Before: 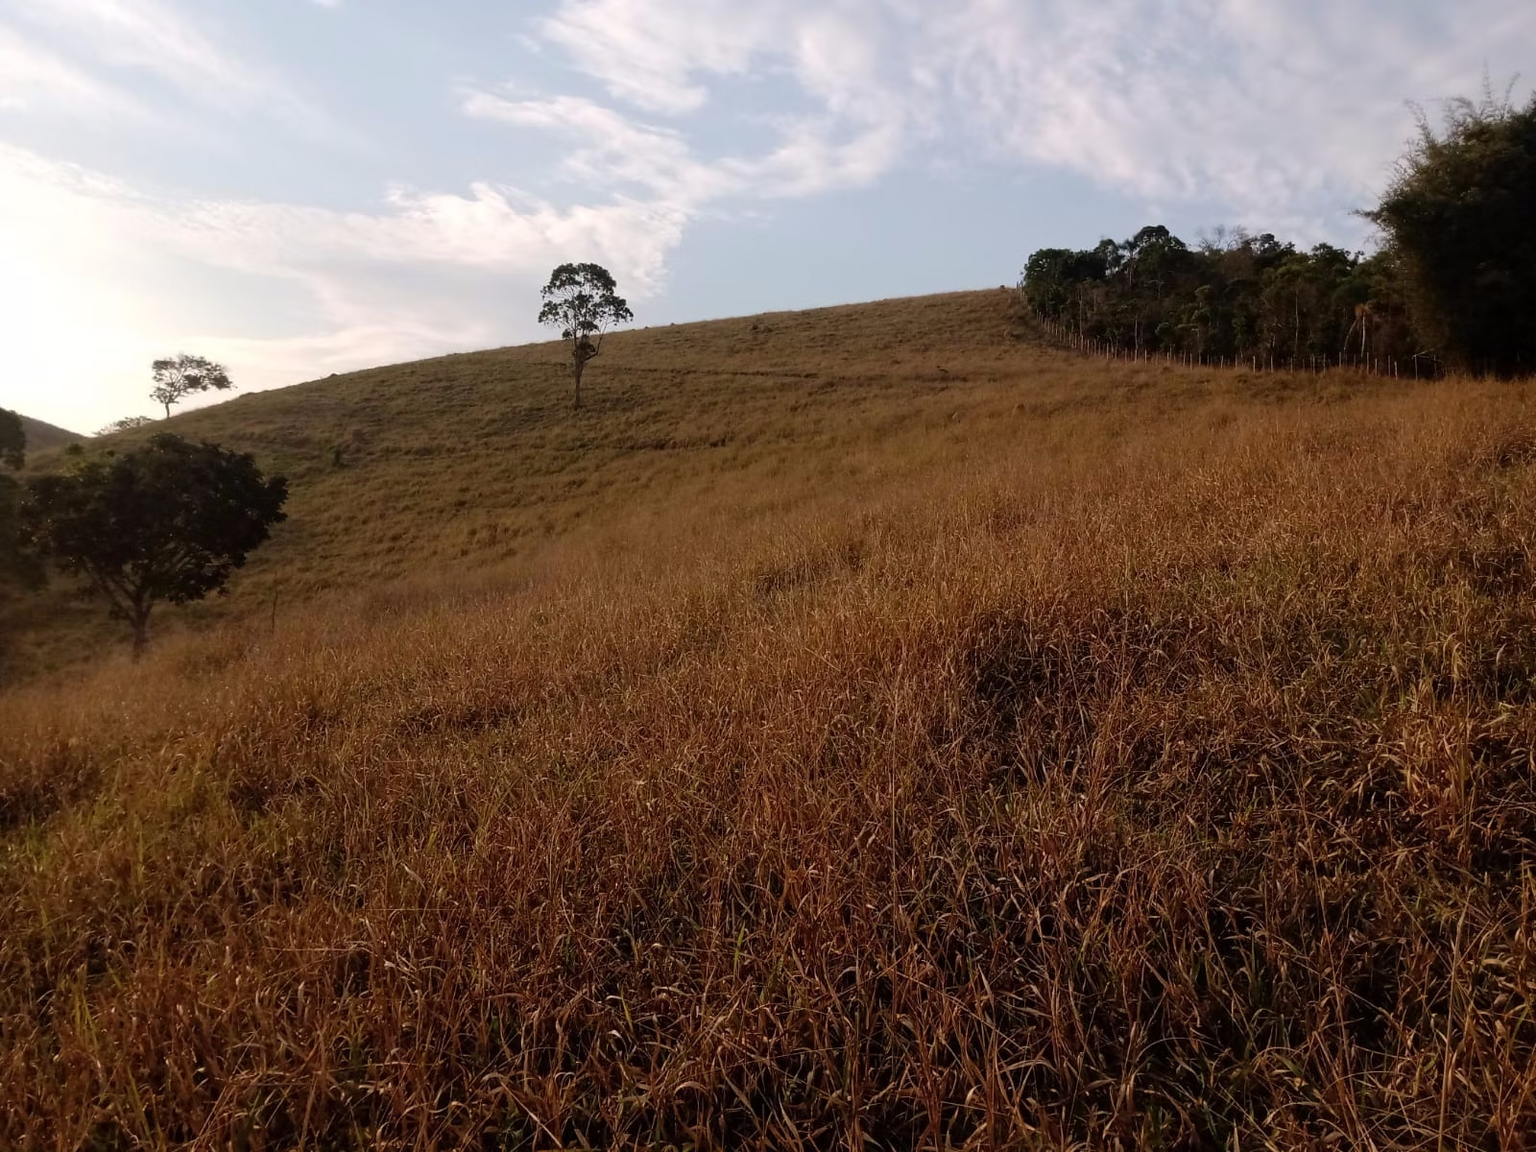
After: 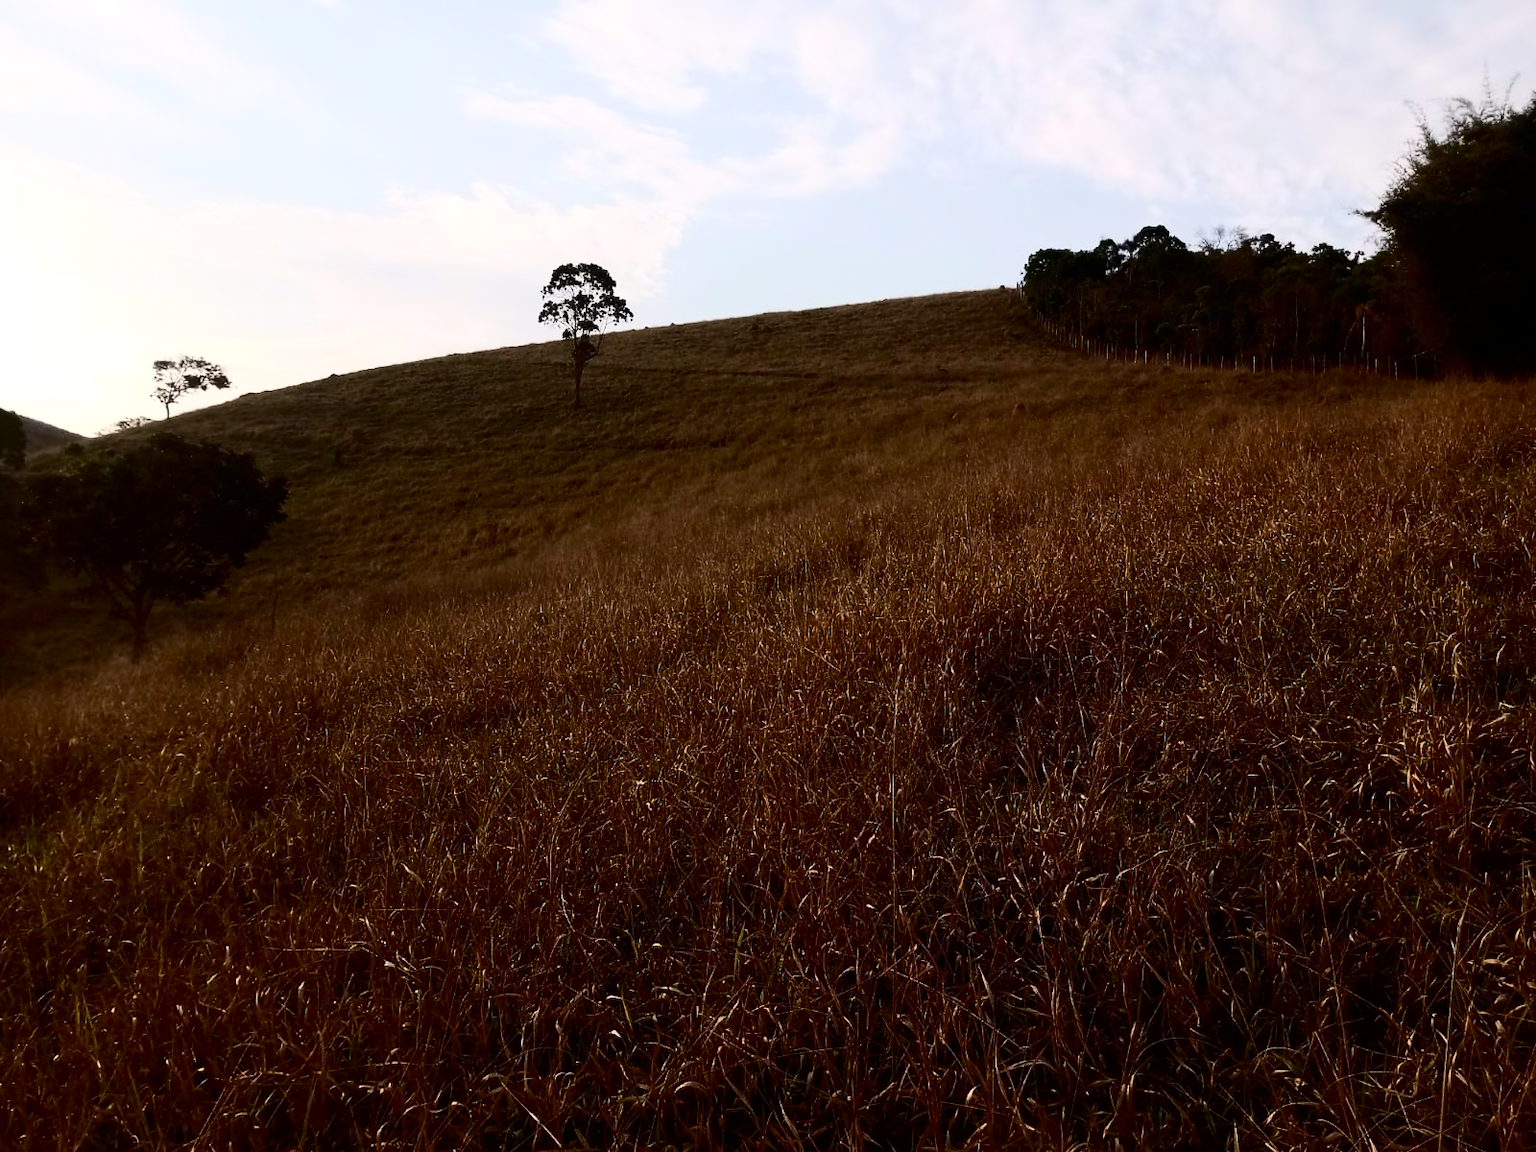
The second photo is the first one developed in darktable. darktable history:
contrast brightness saturation: contrast 0.499, saturation -0.083
exposure: compensate highlight preservation false
